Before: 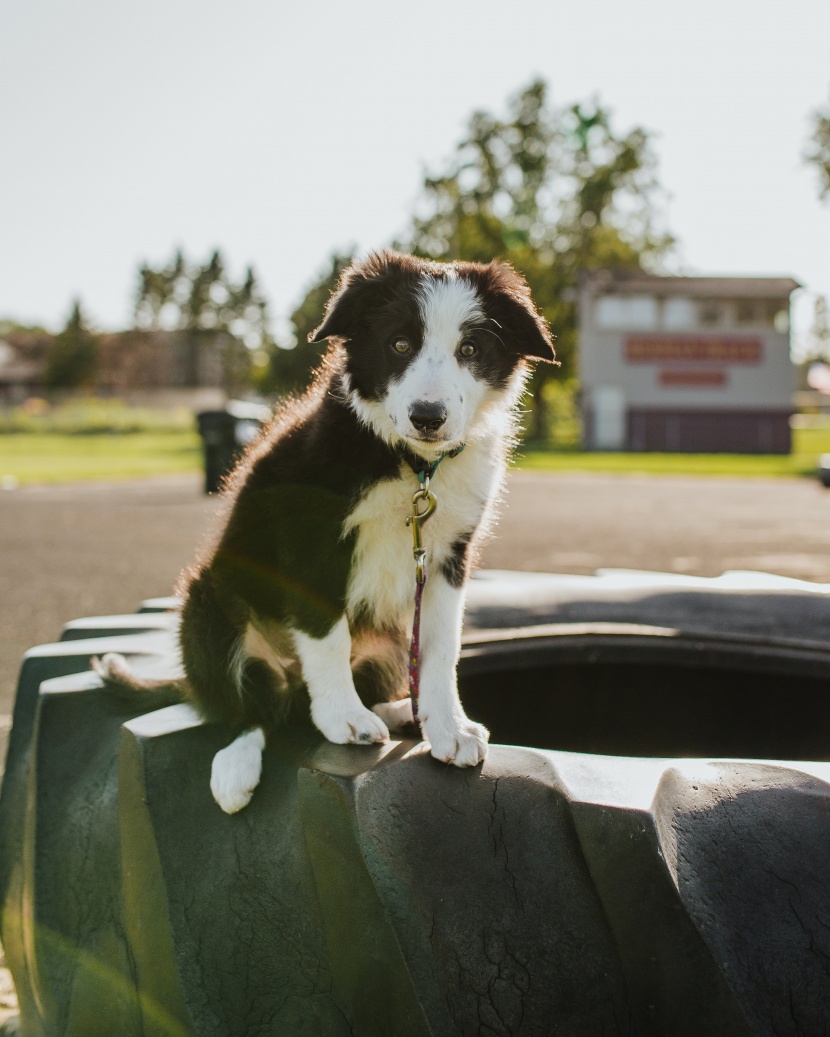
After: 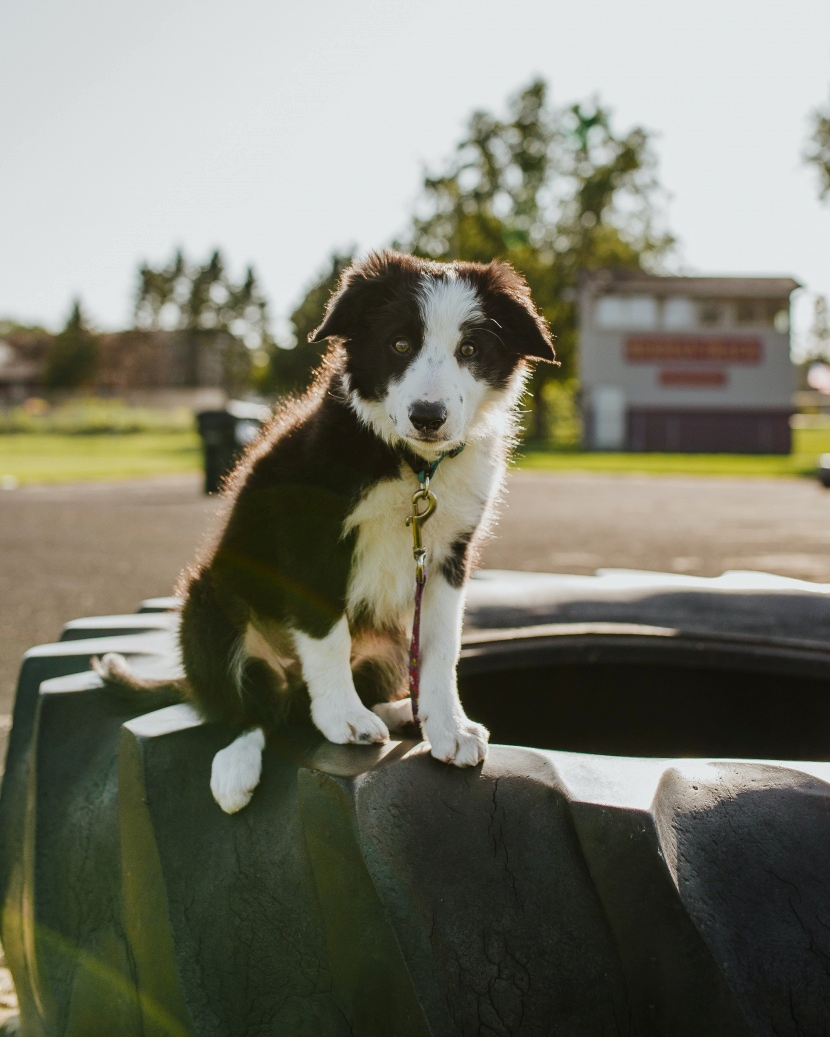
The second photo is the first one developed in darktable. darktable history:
tone curve: curves: ch0 [(0, 0) (0.405, 0.351) (1, 1)], color space Lab, independent channels, preserve colors none
